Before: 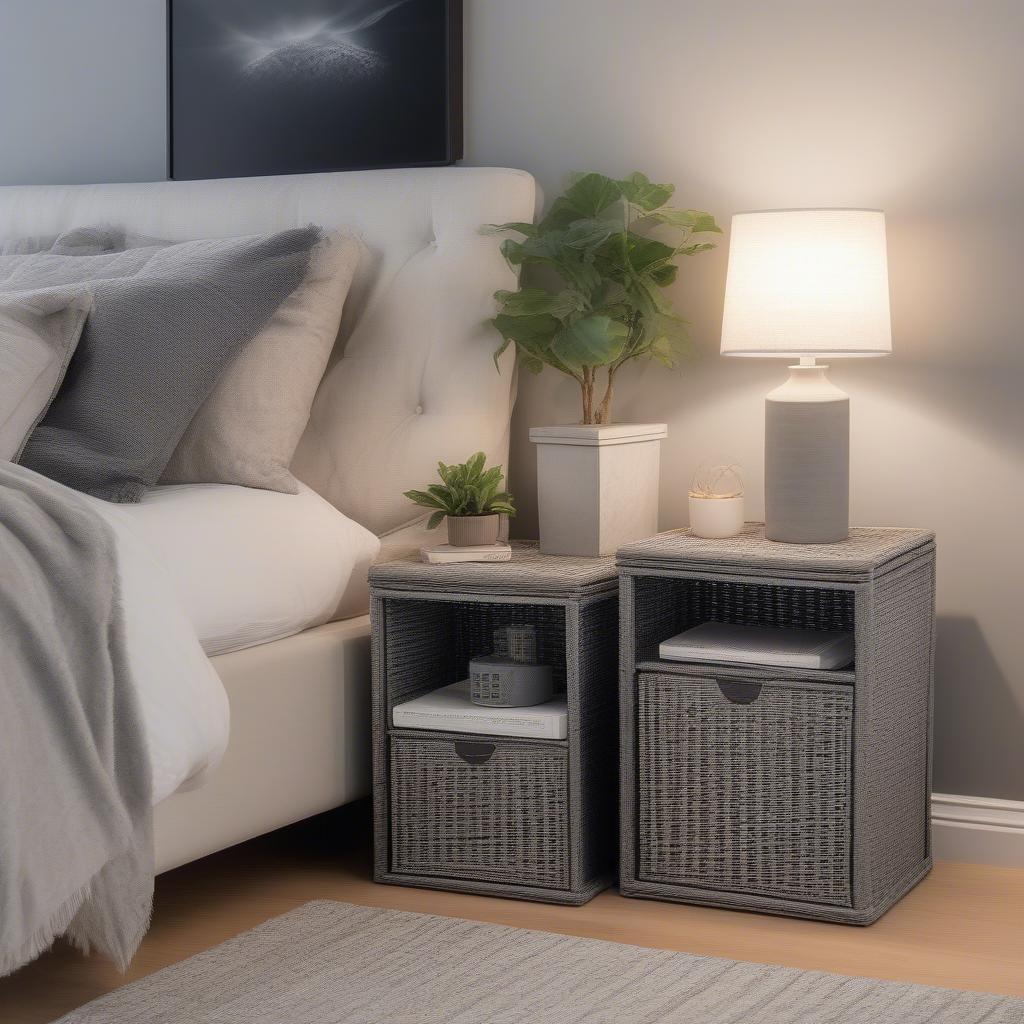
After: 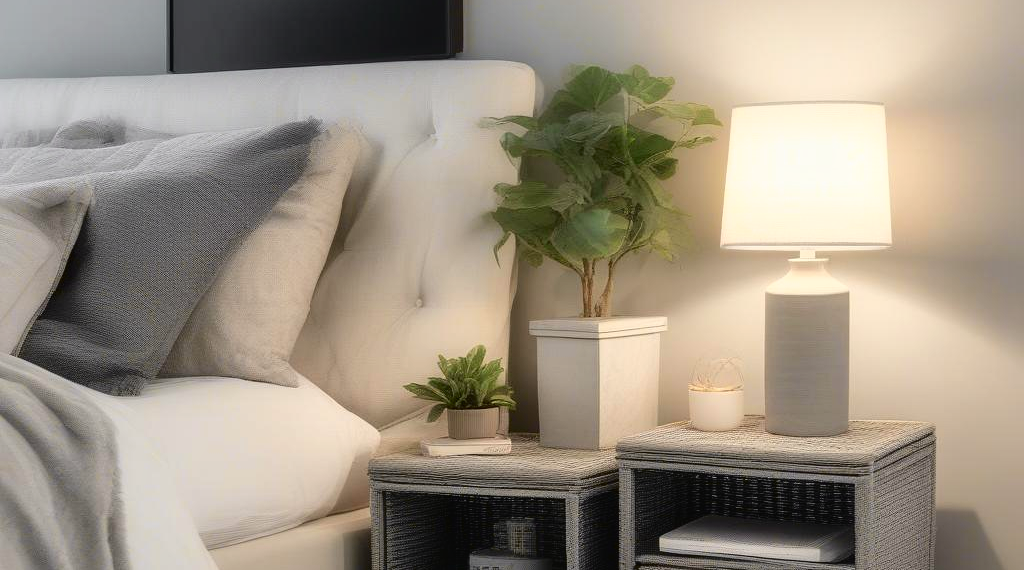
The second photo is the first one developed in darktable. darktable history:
crop and rotate: top 10.497%, bottom 33.755%
tone curve: curves: ch0 [(0.003, 0.029) (0.037, 0.036) (0.149, 0.117) (0.297, 0.318) (0.422, 0.474) (0.531, 0.6) (0.743, 0.809) (0.889, 0.941) (1, 0.98)]; ch1 [(0, 0) (0.305, 0.325) (0.453, 0.437) (0.482, 0.479) (0.501, 0.5) (0.506, 0.503) (0.564, 0.578) (0.587, 0.625) (0.666, 0.727) (1, 1)]; ch2 [(0, 0) (0.323, 0.277) (0.408, 0.399) (0.45, 0.48) (0.499, 0.502) (0.512, 0.523) (0.57, 0.595) (0.653, 0.671) (0.768, 0.744) (1, 1)], color space Lab, independent channels, preserve colors none
local contrast: mode bilateral grid, contrast 20, coarseness 51, detail 129%, midtone range 0.2
